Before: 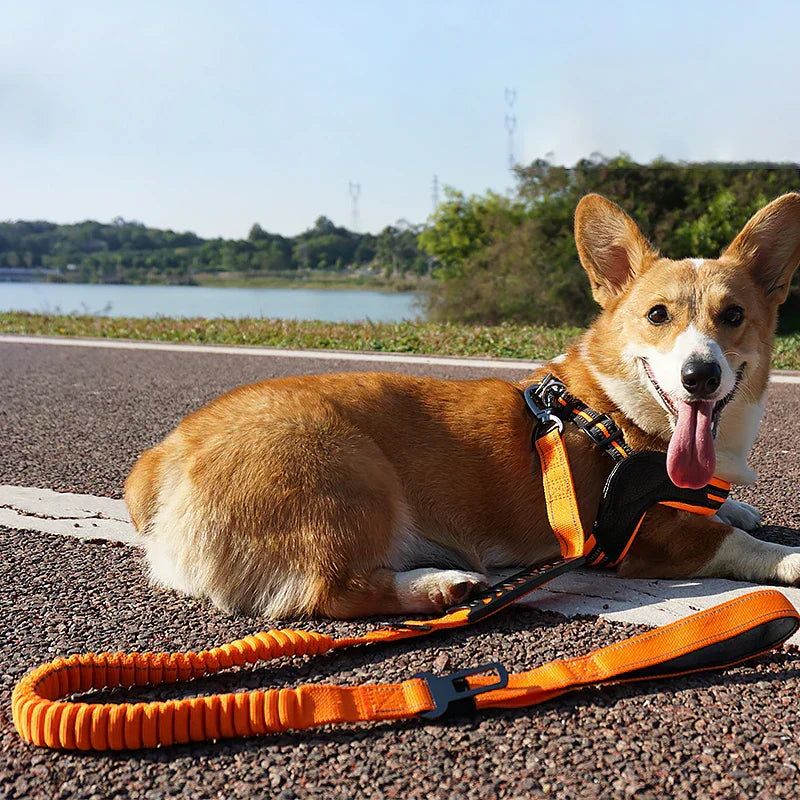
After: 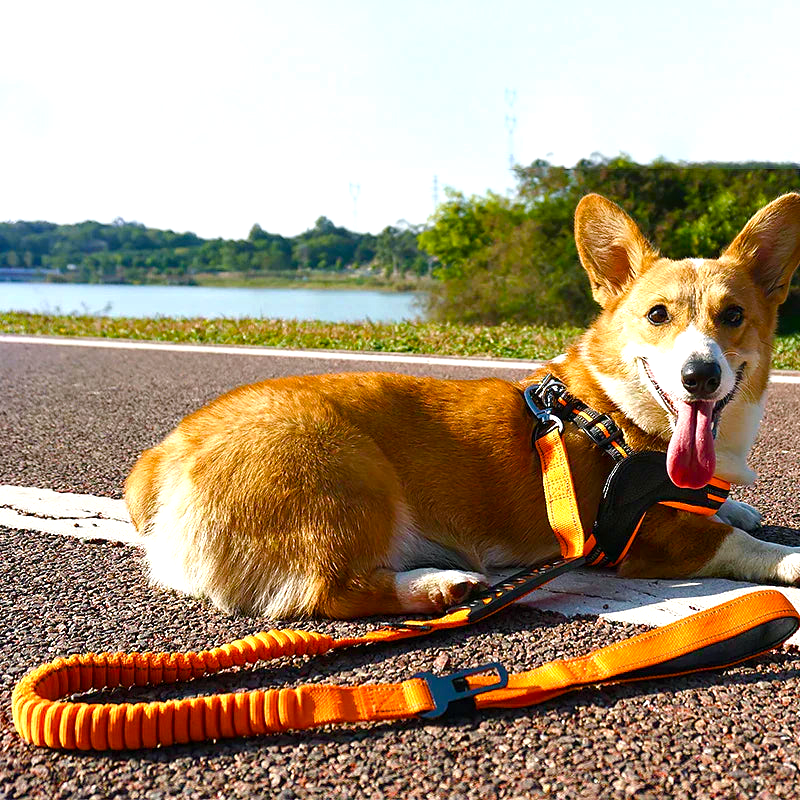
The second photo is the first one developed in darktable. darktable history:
color balance rgb: shadows lift › chroma 2.052%, shadows lift › hue 137.72°, linear chroma grading › global chroma 19.351%, perceptual saturation grading › global saturation 20%, perceptual saturation grading › highlights -49.775%, perceptual saturation grading › shadows 24.842%, perceptual brilliance grading › global brilliance 18.28%, global vibrance 20%
